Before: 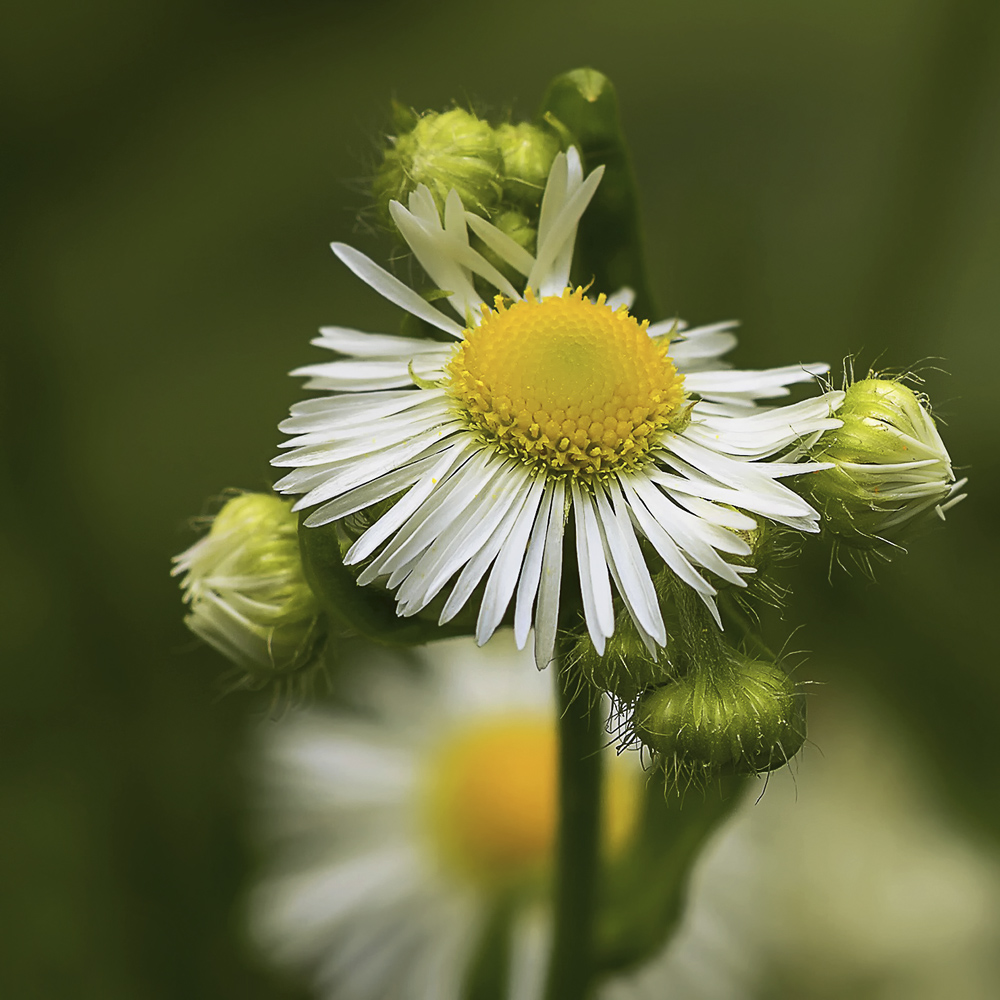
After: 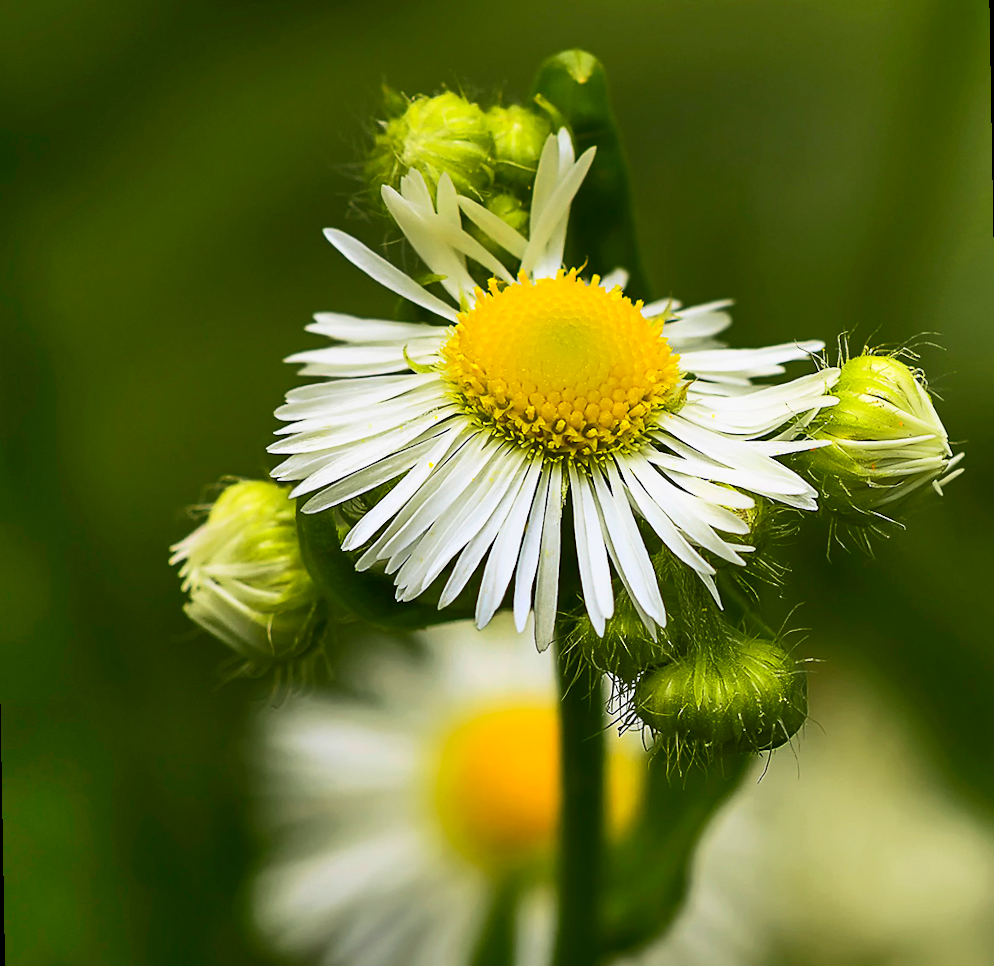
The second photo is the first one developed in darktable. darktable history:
contrast brightness saturation: contrast 0.23, brightness 0.1, saturation 0.29
rotate and perspective: rotation -1°, crop left 0.011, crop right 0.989, crop top 0.025, crop bottom 0.975
shadows and highlights: soften with gaussian
